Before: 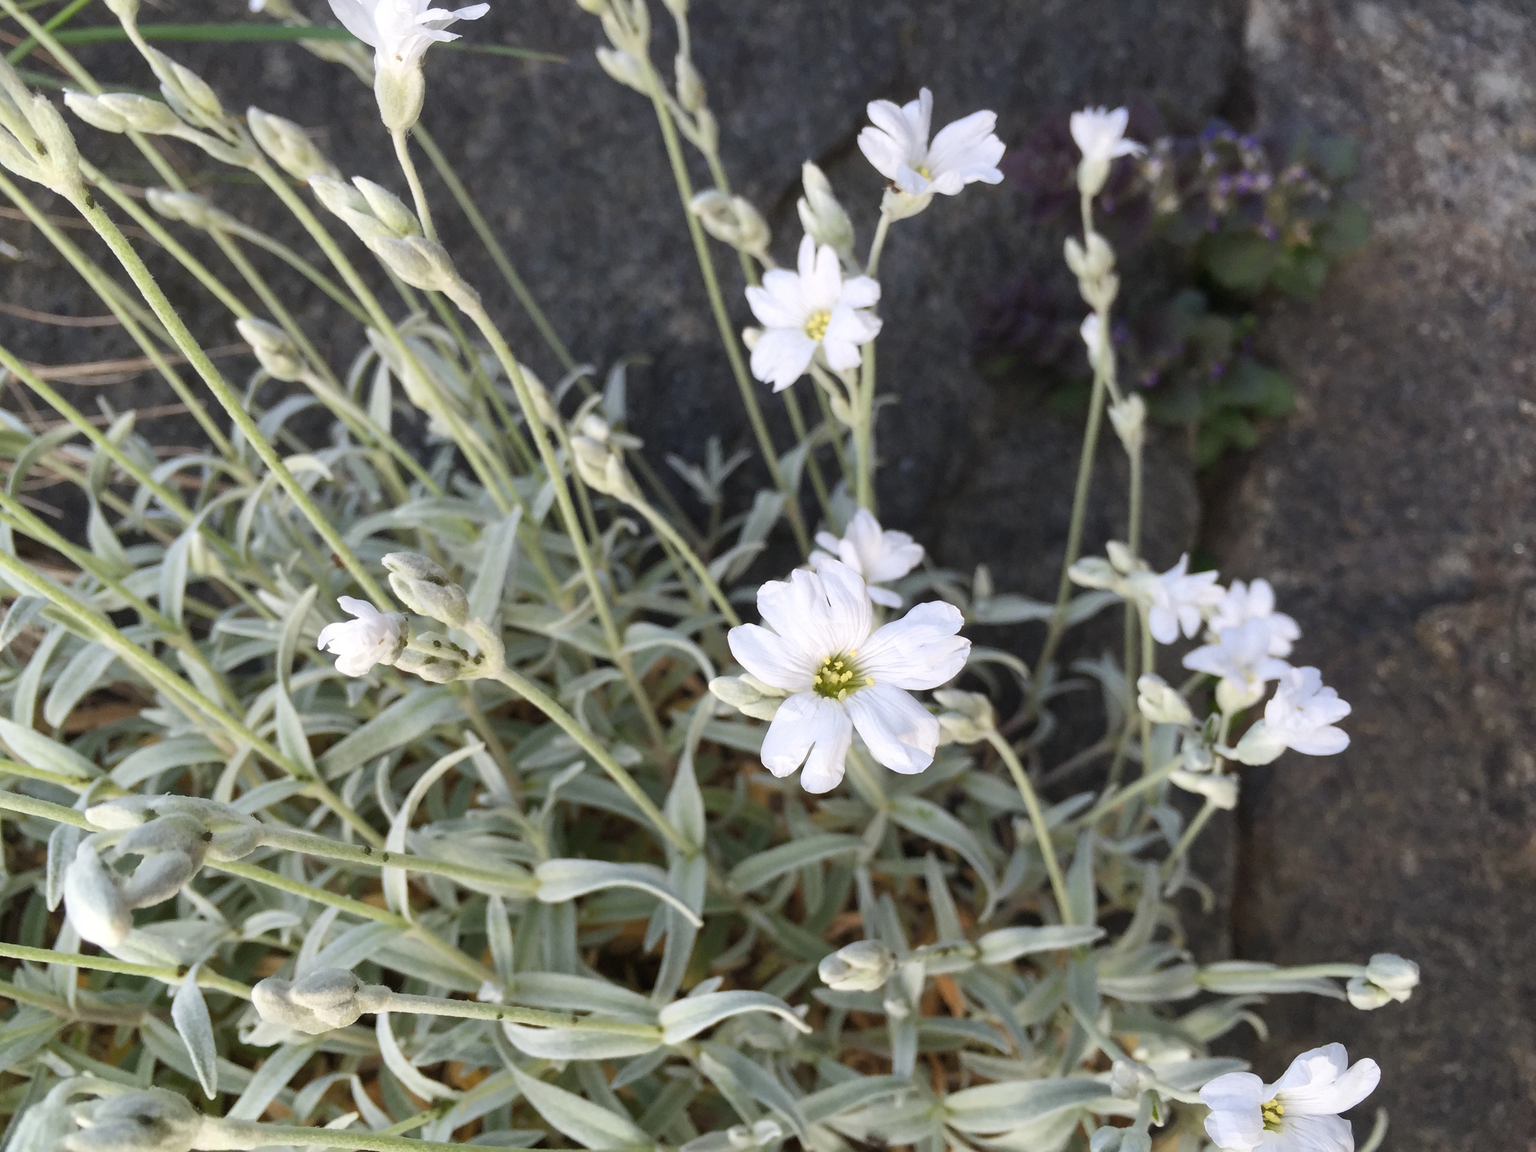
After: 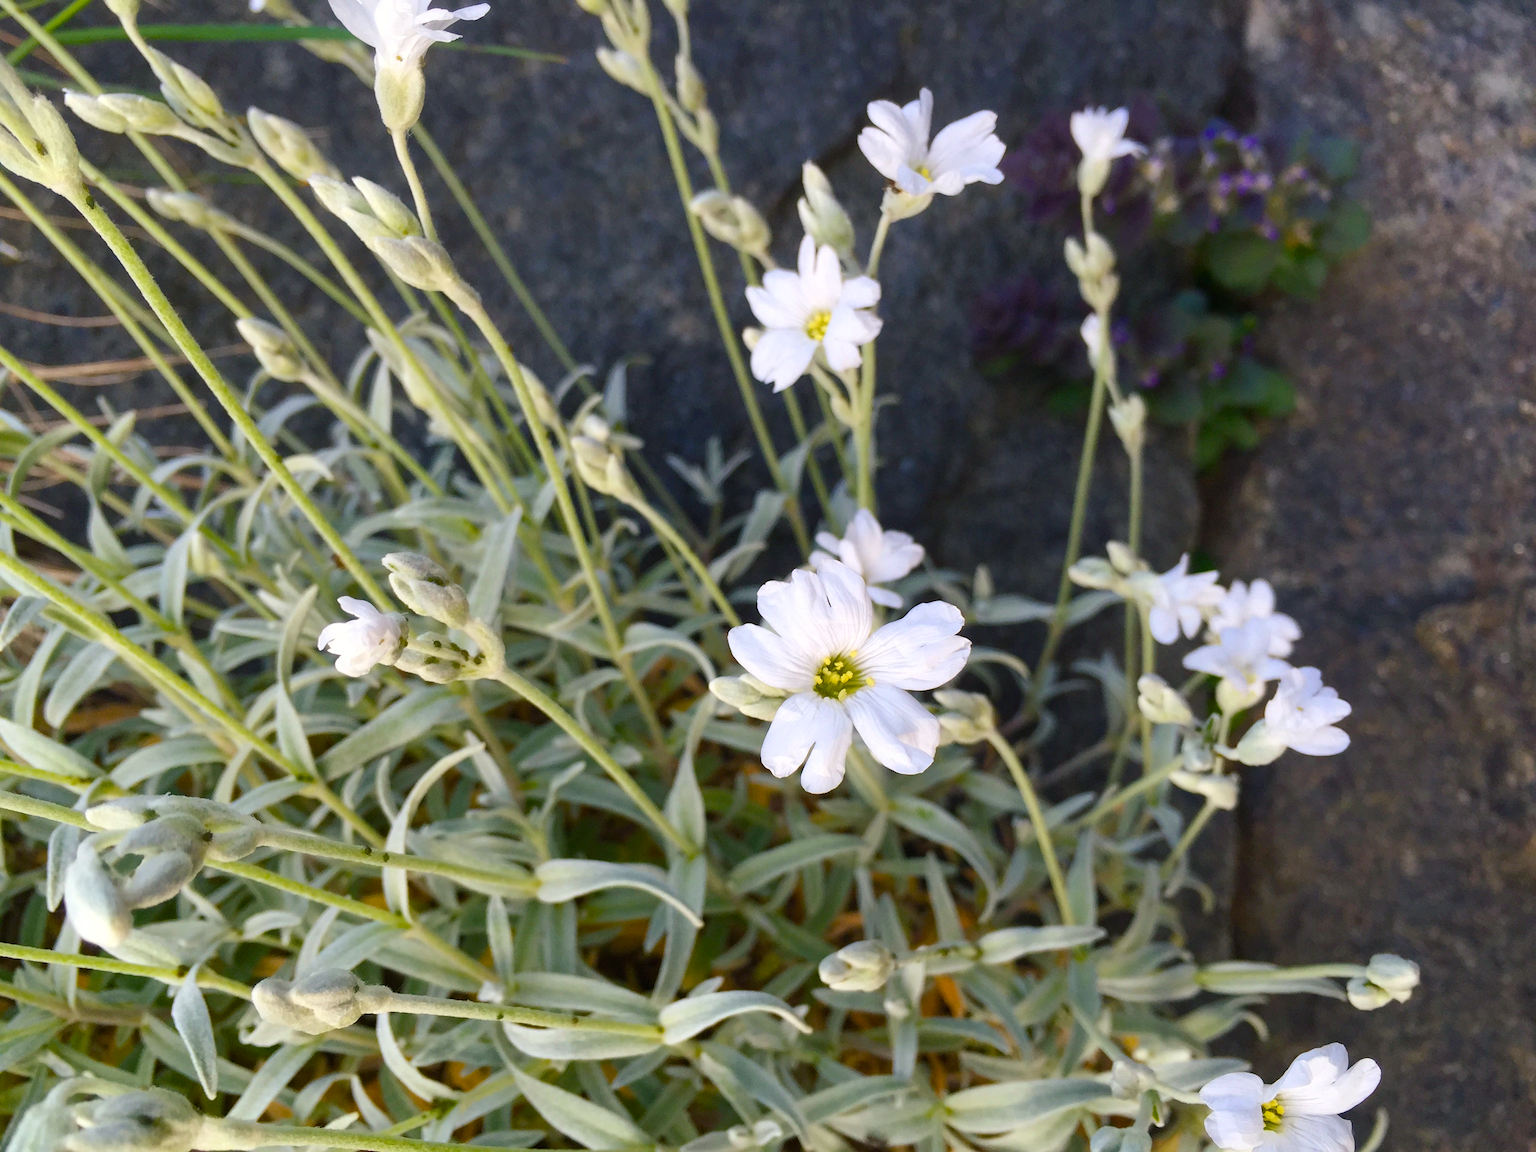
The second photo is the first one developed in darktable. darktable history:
color balance rgb: shadows lift › chroma 5.119%, shadows lift › hue 238.62°, power › luminance -3.801%, power › chroma 0.585%, power › hue 38.87°, linear chroma grading › shadows 31.358%, linear chroma grading › global chroma -1.443%, linear chroma grading › mid-tones 4.265%, perceptual saturation grading › global saturation 40.47%, global vibrance 20%
